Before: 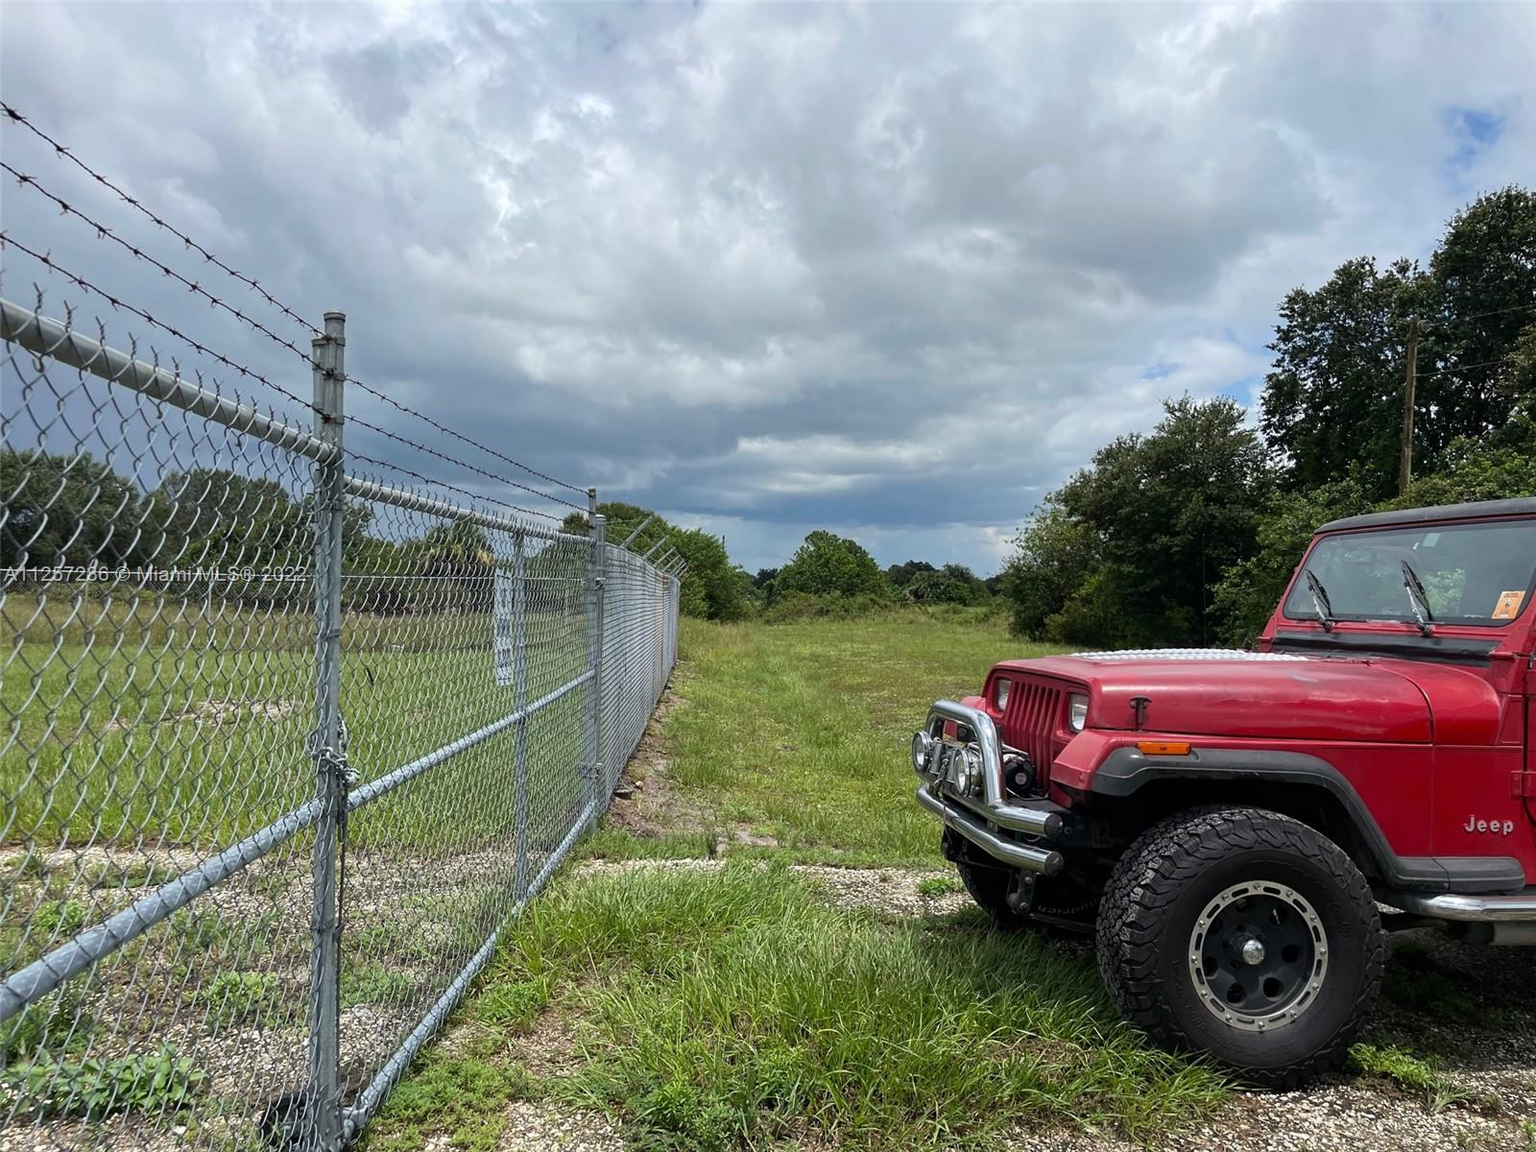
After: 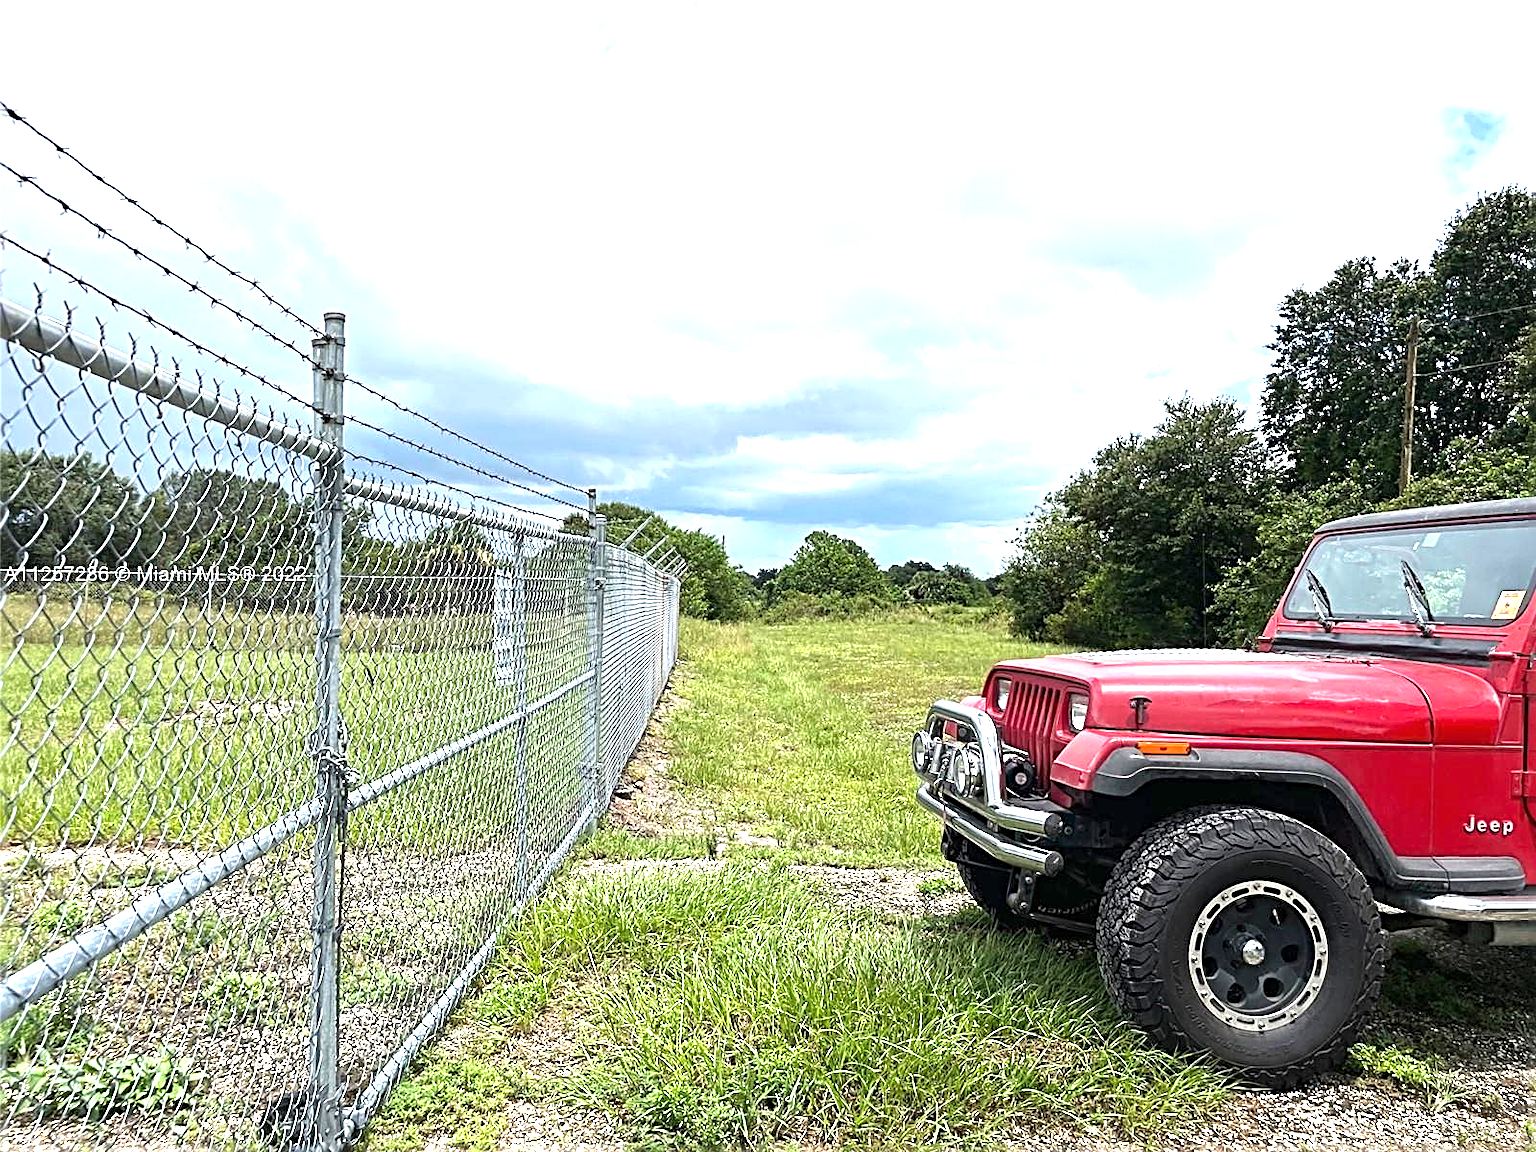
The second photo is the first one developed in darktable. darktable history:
exposure: black level correction 0, exposure 1.5 EV, compensate exposure bias true, compensate highlight preservation false
sharpen: radius 3.025, amount 0.757
